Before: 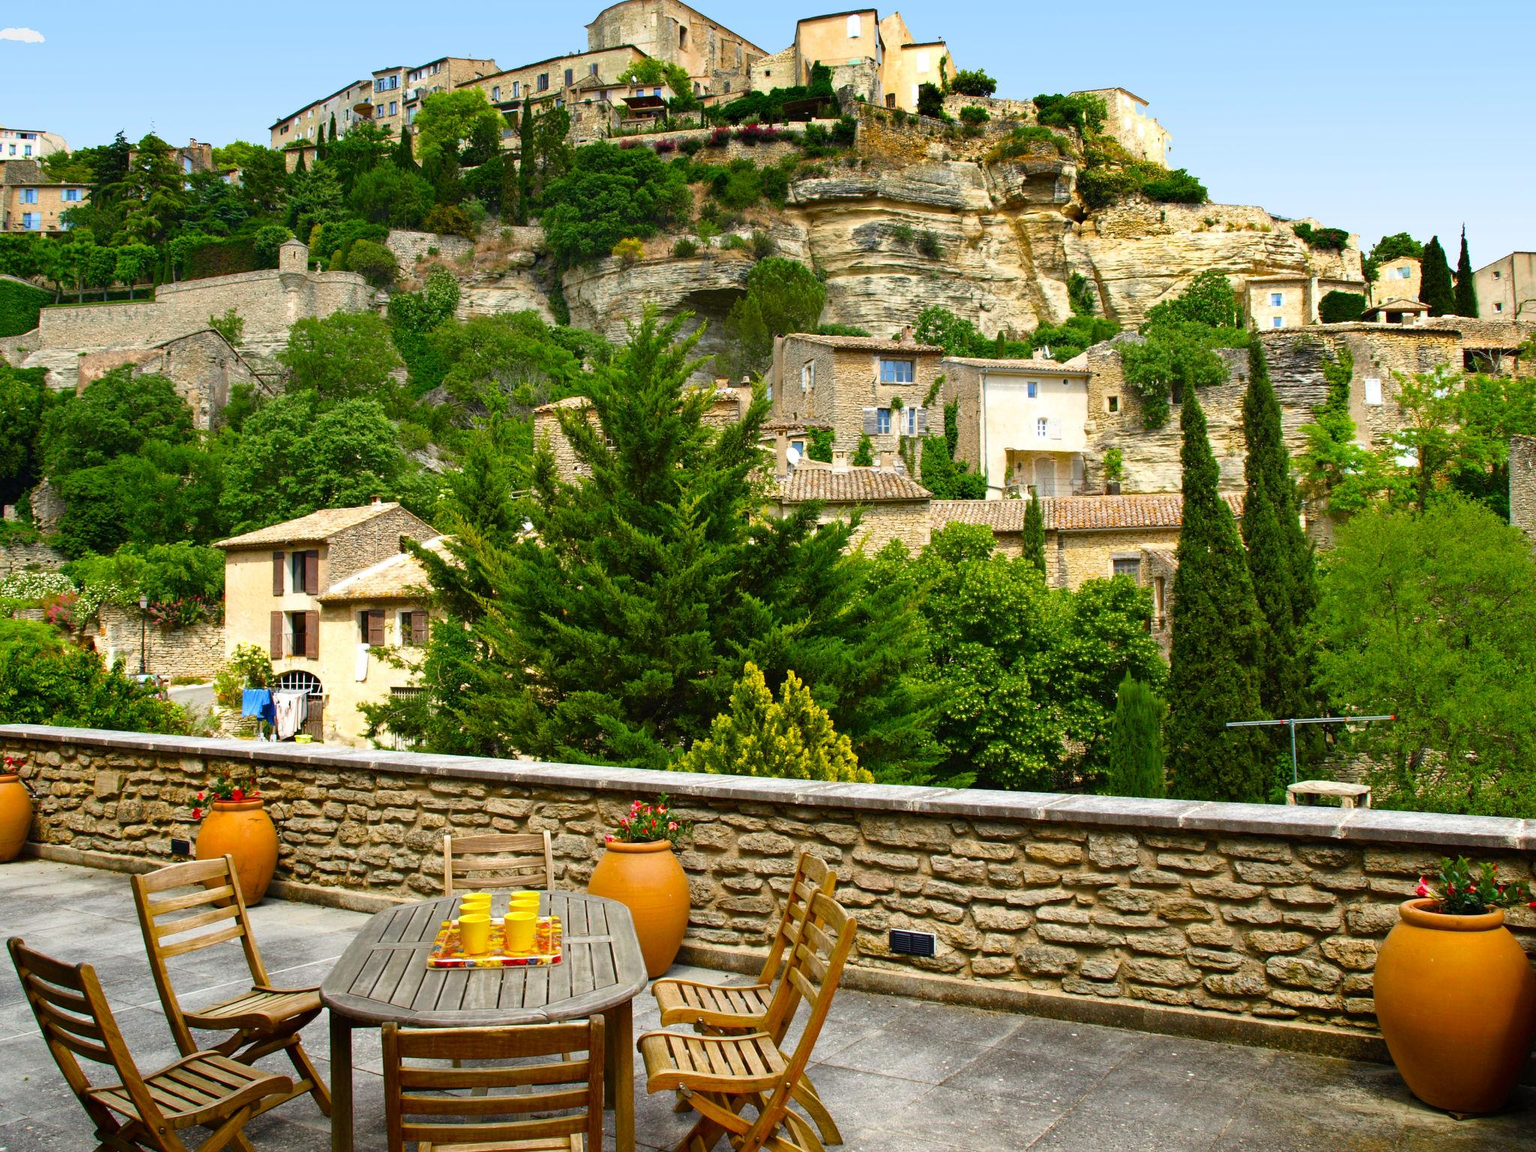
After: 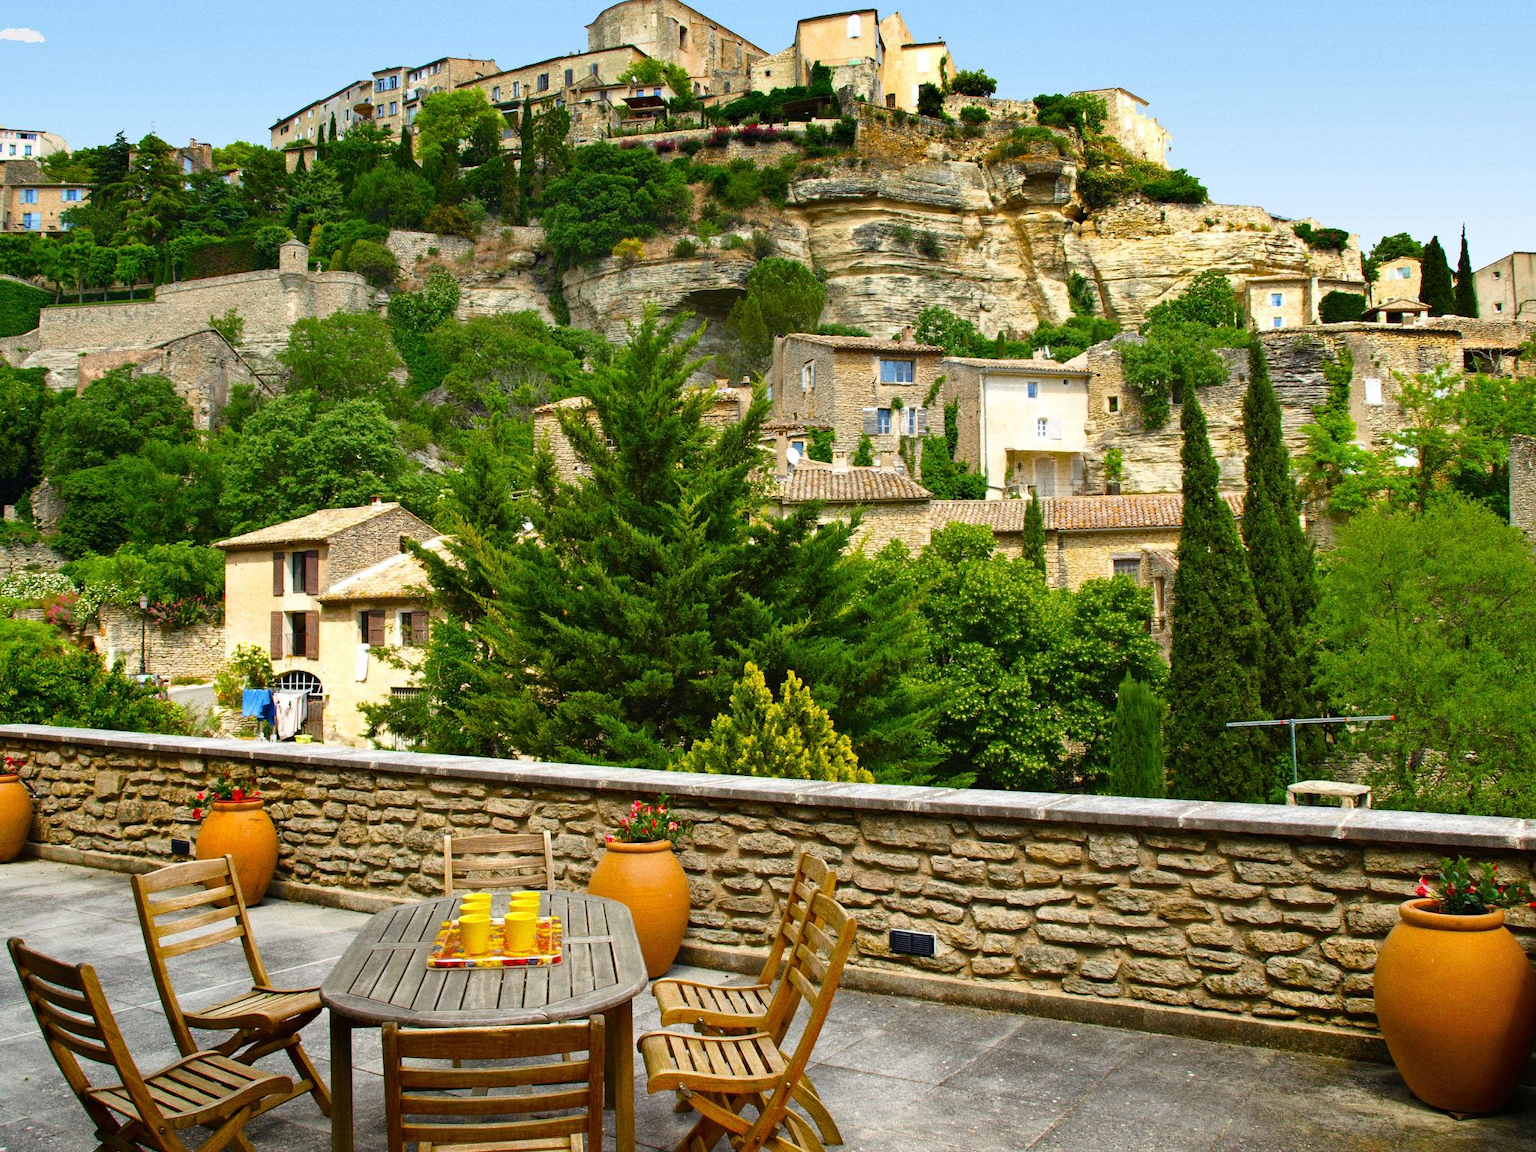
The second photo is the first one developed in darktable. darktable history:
shadows and highlights: shadows 20.55, highlights -20.99, soften with gaussian
grain: coarseness 0.09 ISO
